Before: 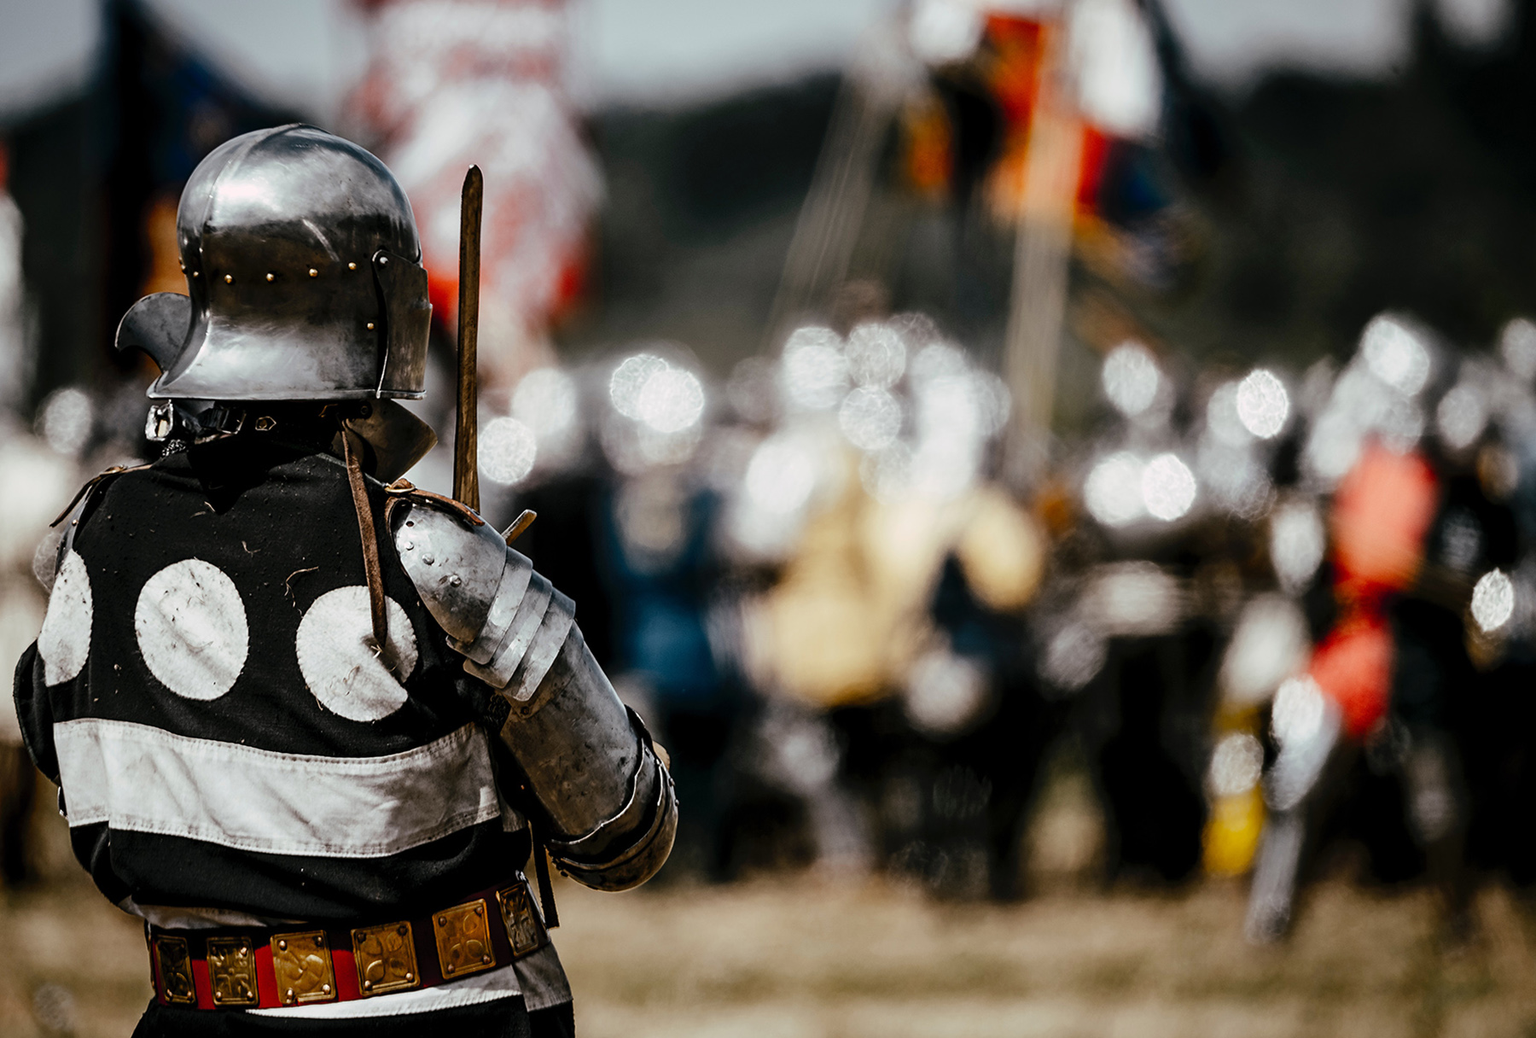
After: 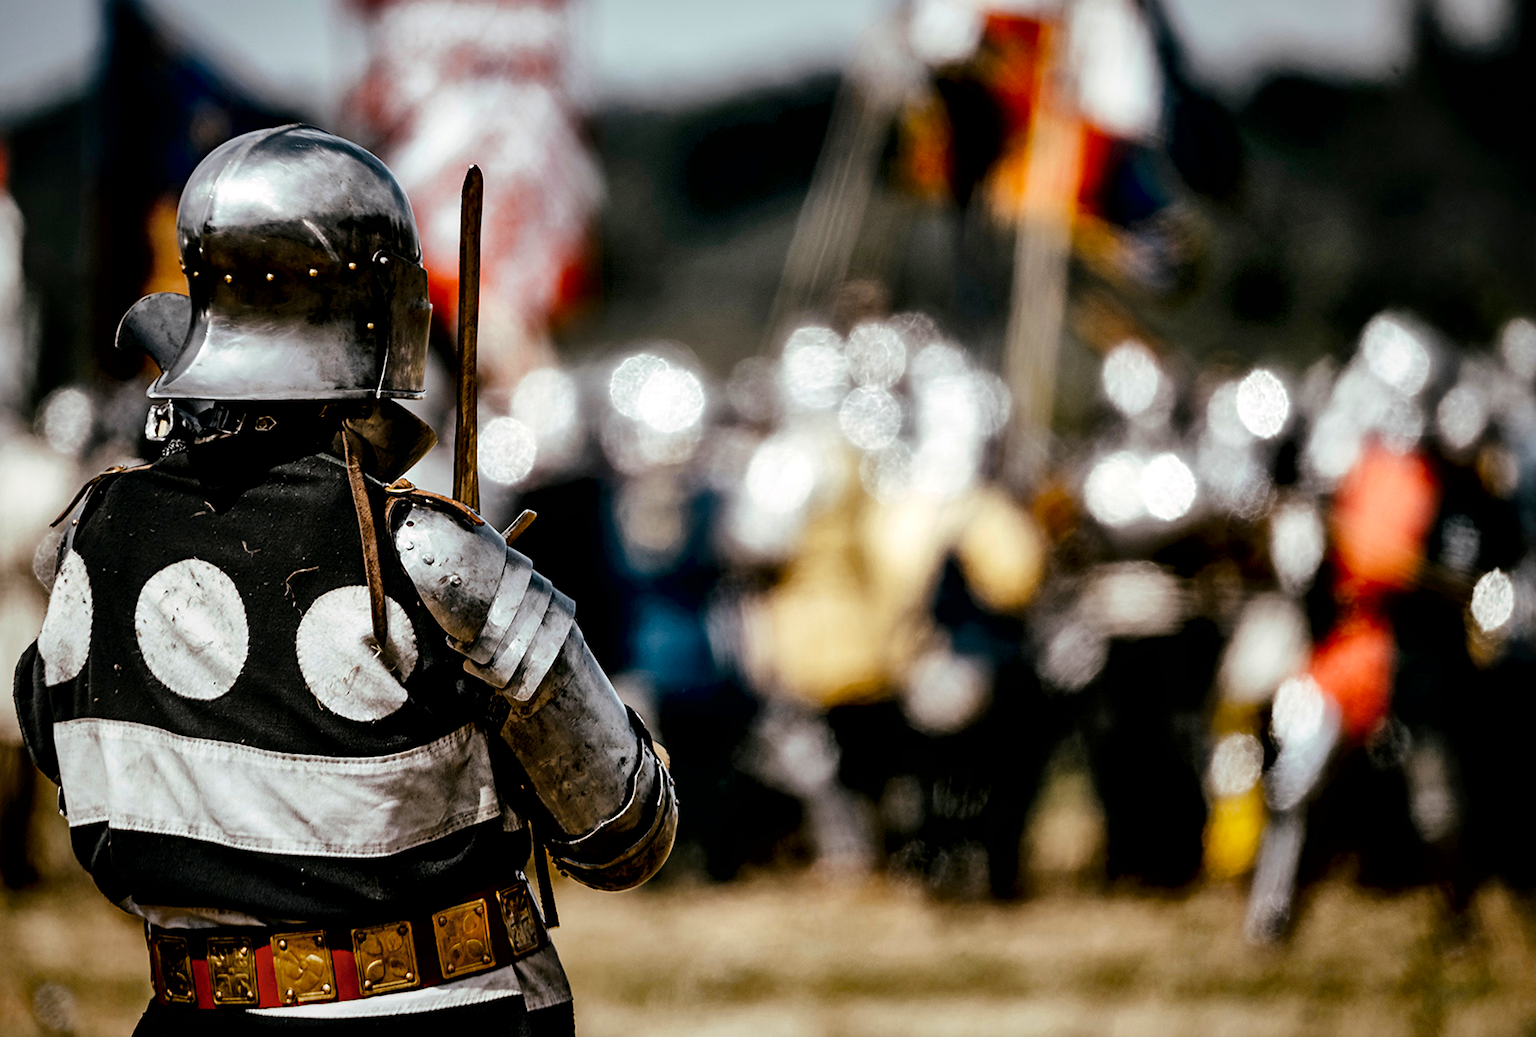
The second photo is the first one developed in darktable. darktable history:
local contrast: mode bilateral grid, contrast 70, coarseness 75, detail 180%, midtone range 0.2
color balance rgb: perceptual saturation grading › global saturation 25%, global vibrance 20%
